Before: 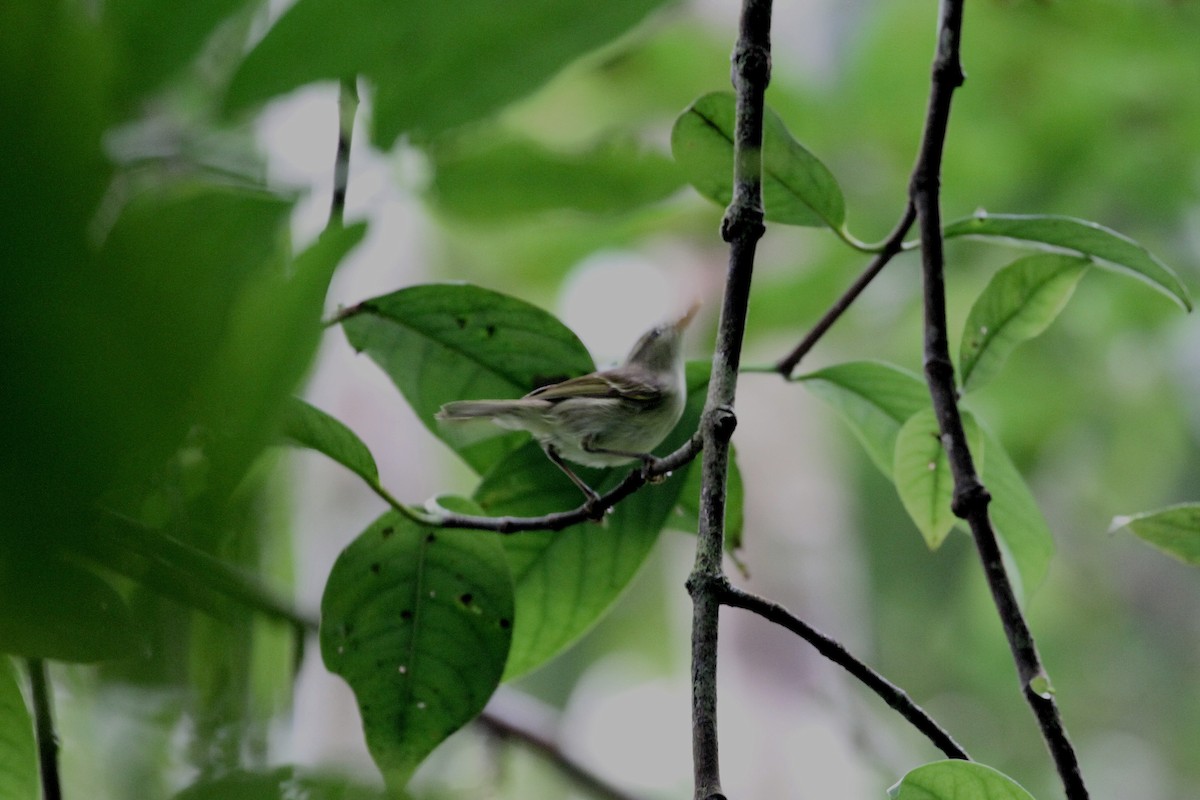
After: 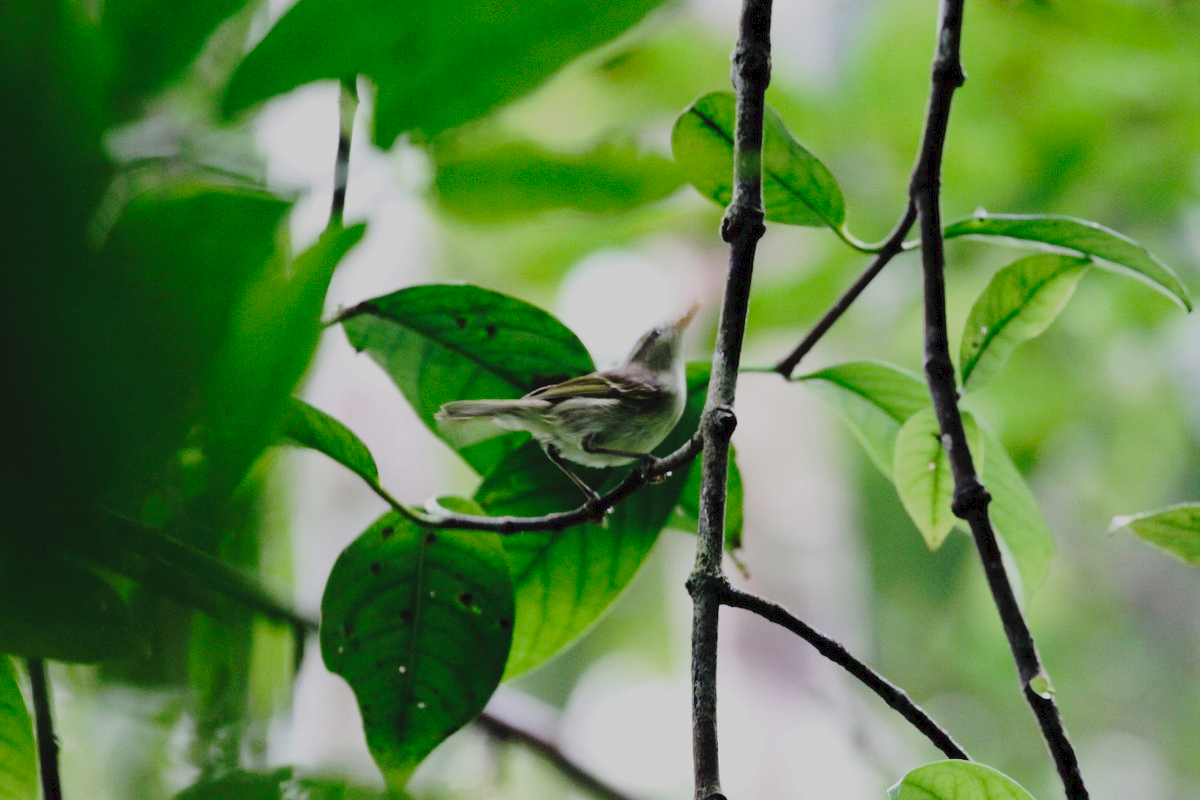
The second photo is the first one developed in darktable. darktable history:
tone curve: curves: ch0 [(0, 0) (0.003, 0.049) (0.011, 0.052) (0.025, 0.057) (0.044, 0.069) (0.069, 0.076) (0.1, 0.09) (0.136, 0.111) (0.177, 0.15) (0.224, 0.197) (0.277, 0.267) (0.335, 0.366) (0.399, 0.477) (0.468, 0.561) (0.543, 0.651) (0.623, 0.733) (0.709, 0.804) (0.801, 0.869) (0.898, 0.924) (1, 1)], preserve colors none
